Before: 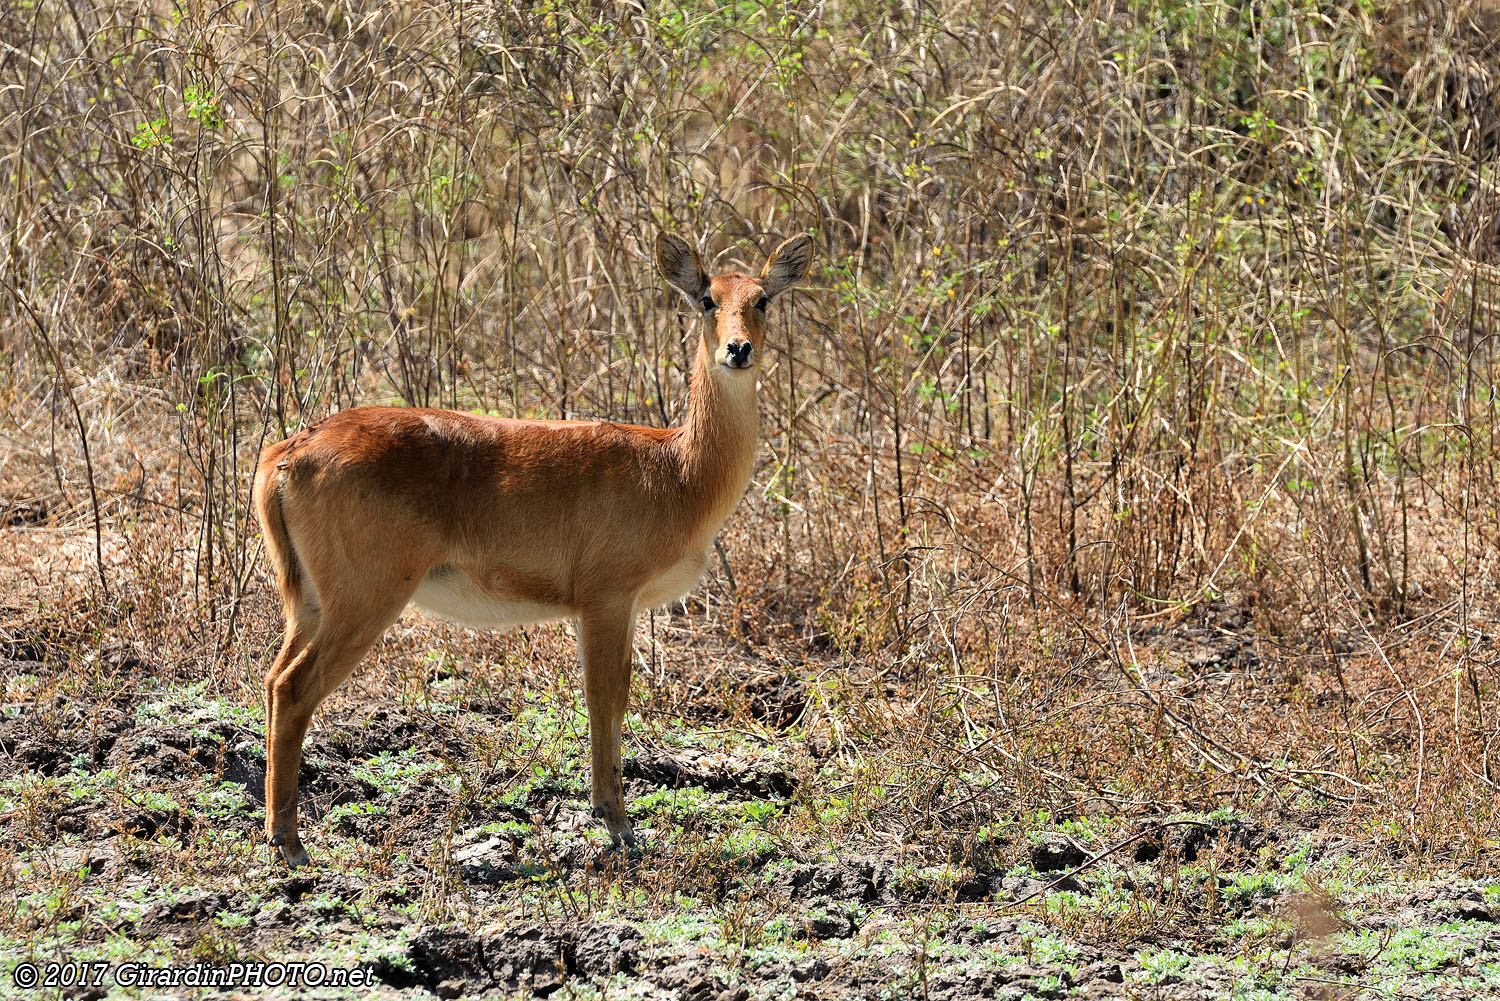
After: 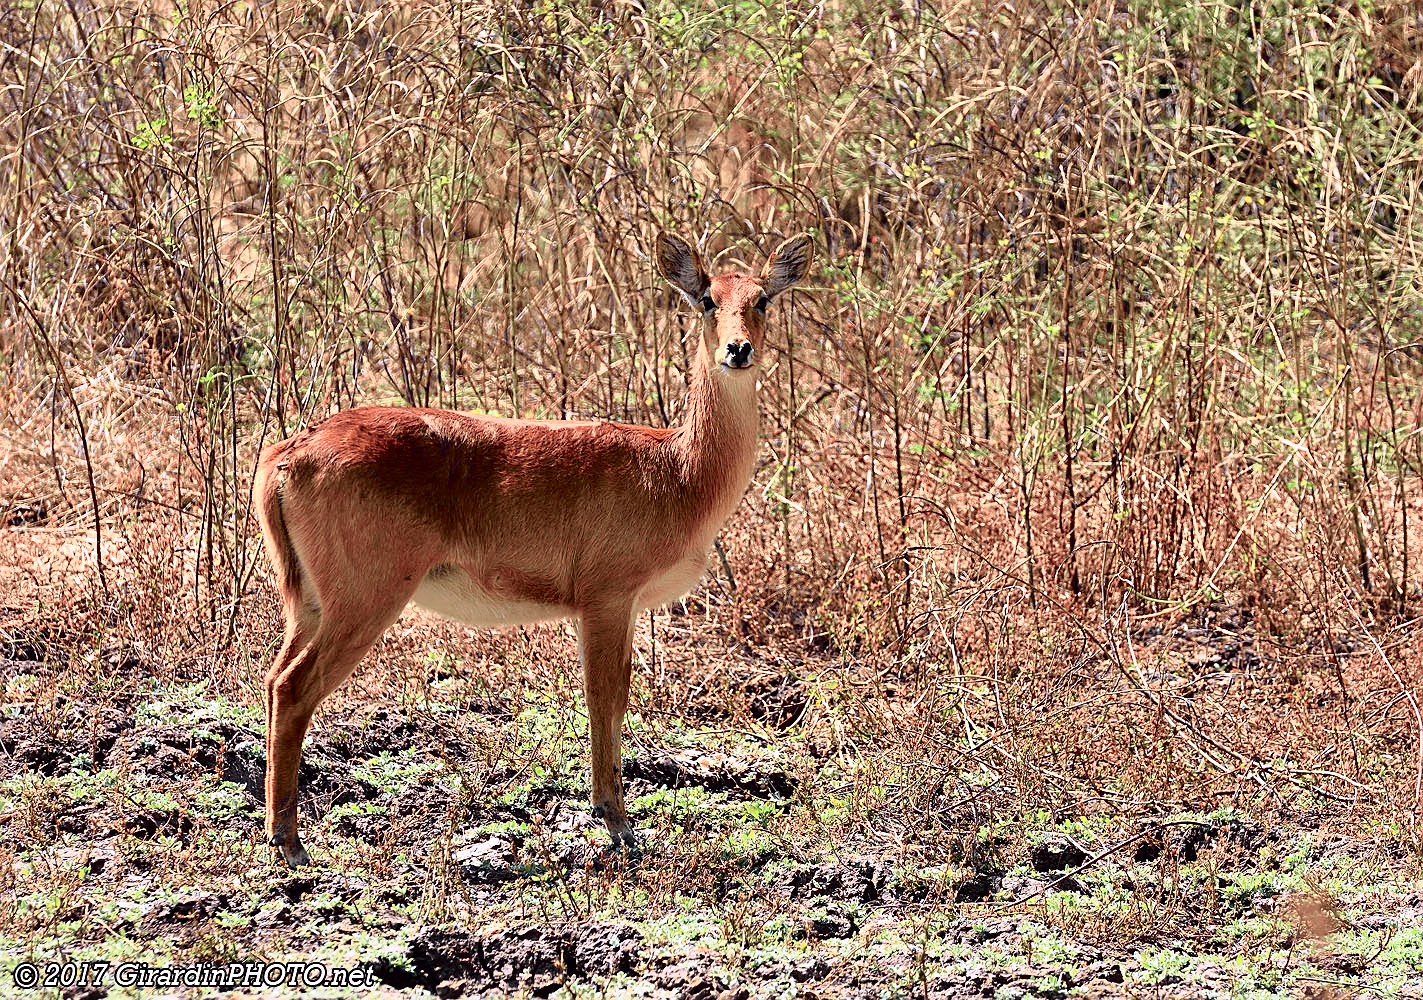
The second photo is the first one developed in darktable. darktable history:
sharpen: on, module defaults
tone curve: curves: ch0 [(0, 0) (0.105, 0.068) (0.195, 0.162) (0.283, 0.283) (0.384, 0.404) (0.485, 0.531) (0.638, 0.681) (0.795, 0.879) (1, 0.977)]; ch1 [(0, 0) (0.161, 0.092) (0.35, 0.33) (0.379, 0.401) (0.456, 0.469) (0.498, 0.506) (0.521, 0.549) (0.58, 0.624) (0.635, 0.671) (1, 1)]; ch2 [(0, 0) (0.371, 0.362) (0.437, 0.437) (0.483, 0.484) (0.53, 0.515) (0.56, 0.58) (0.622, 0.606) (1, 1)], color space Lab, independent channels, preserve colors none
crop and rotate: left 0%, right 5.1%
